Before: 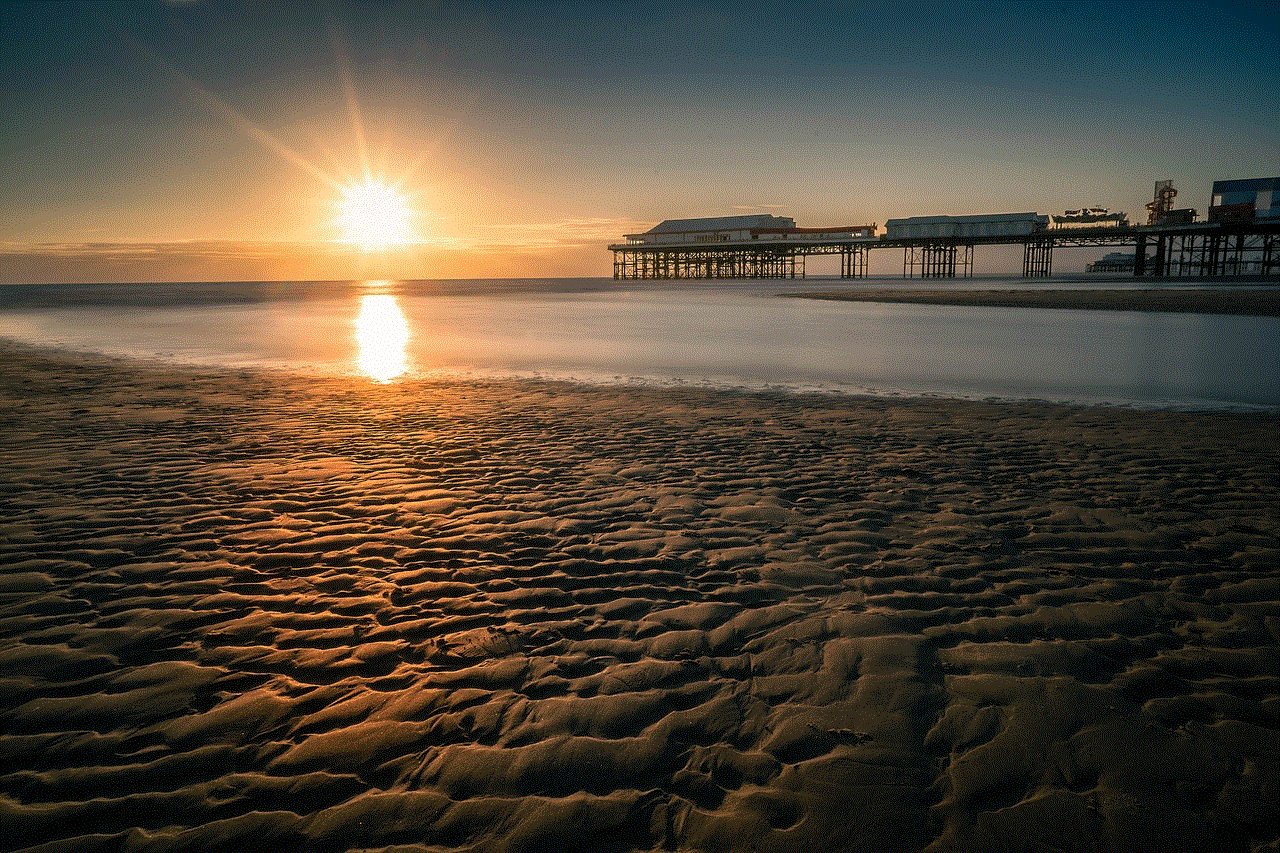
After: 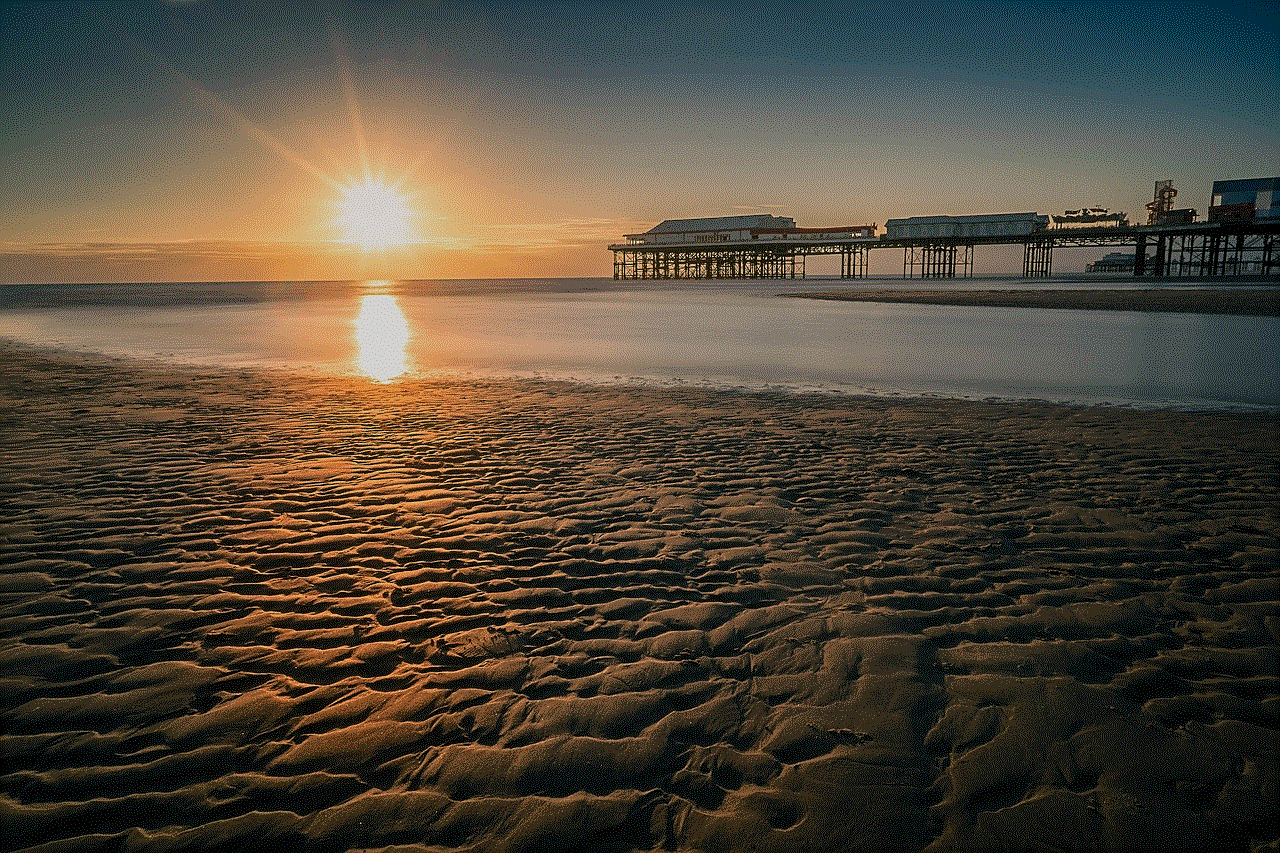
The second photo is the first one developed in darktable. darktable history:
sharpen: on, module defaults
filmic rgb: middle gray luminance 18.42%, black relative exposure -10.5 EV, white relative exposure 3.4 EV, threshold 6 EV, target black luminance 0%, hardness 6.03, latitude 99%, contrast 0.847, shadows ↔ highlights balance 0.505%, add noise in highlights 0, preserve chrominance max RGB, color science v3 (2019), use custom middle-gray values true, iterations of high-quality reconstruction 0, contrast in highlights soft, enable highlight reconstruction true
